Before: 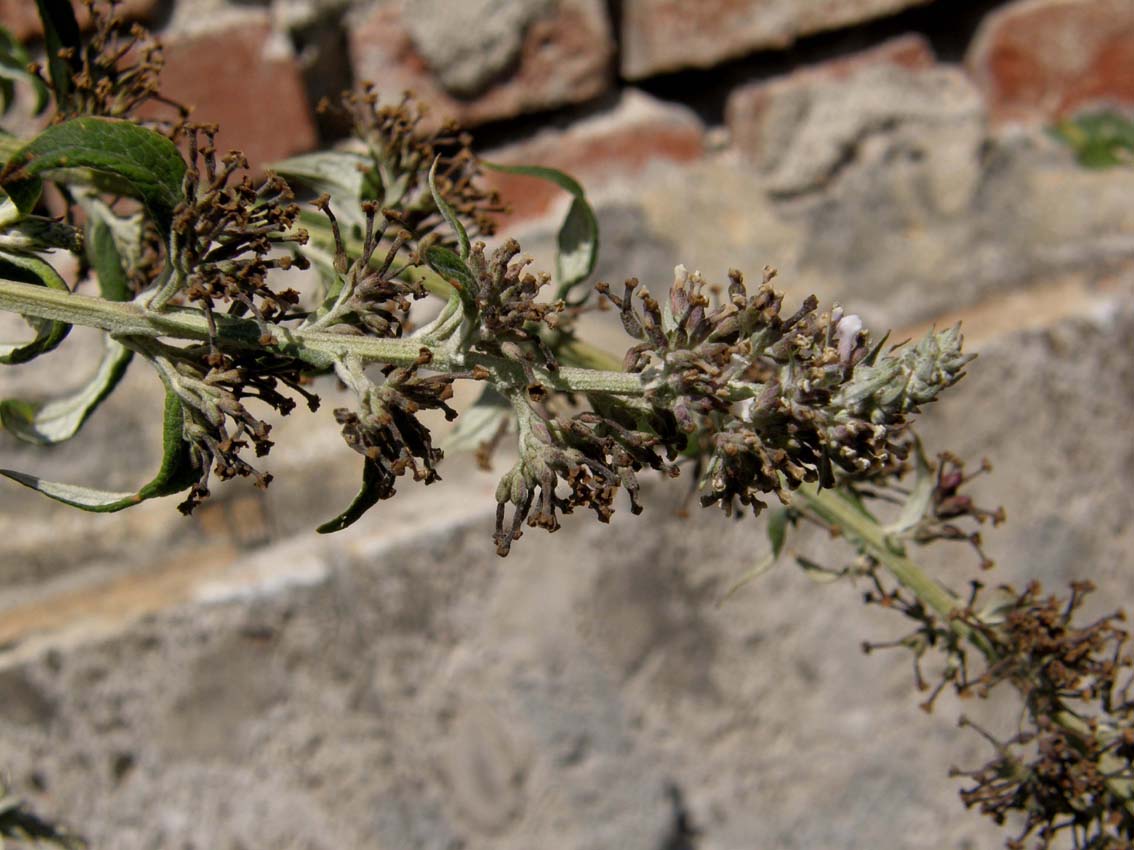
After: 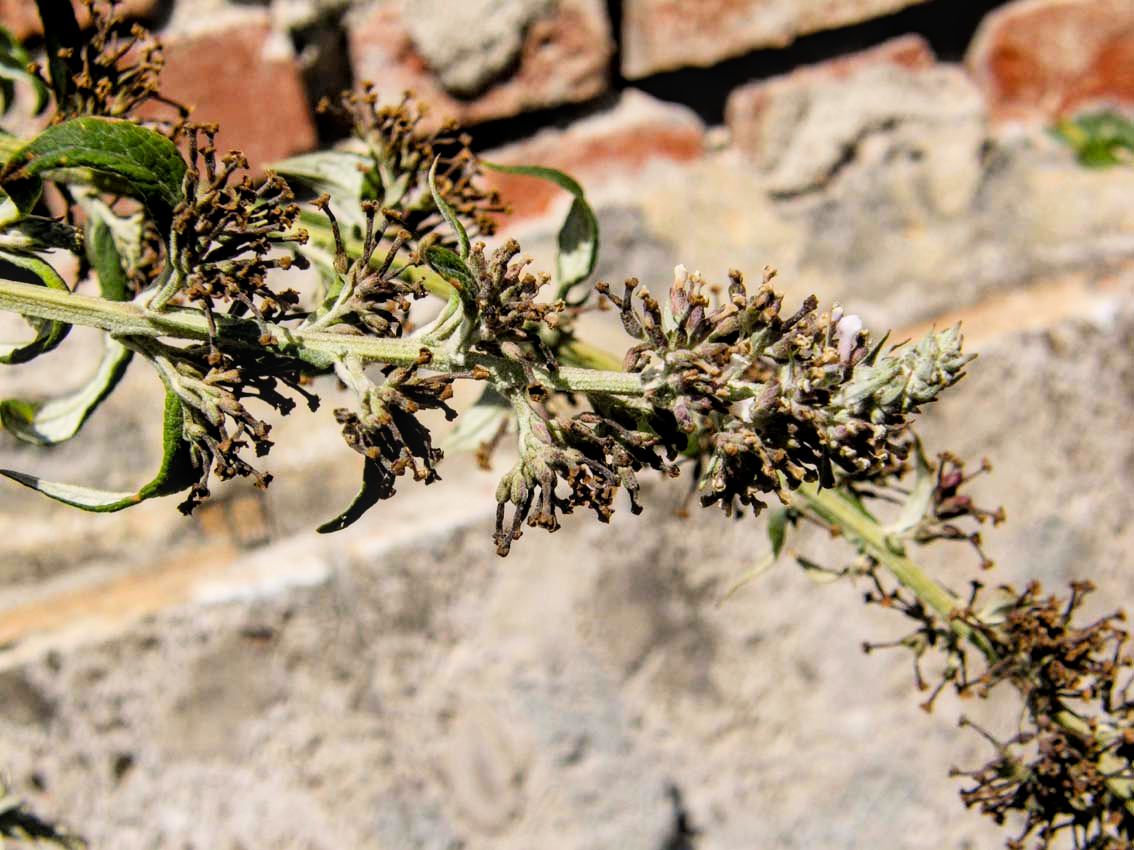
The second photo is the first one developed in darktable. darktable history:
local contrast: on, module defaults
color balance rgb: perceptual saturation grading › global saturation 20%, global vibrance 10%
exposure: black level correction 0, exposure 1 EV, compensate exposure bias true, compensate highlight preservation false
filmic rgb: black relative exposure -7 EV, hardness 3.74, contrast 1.3
